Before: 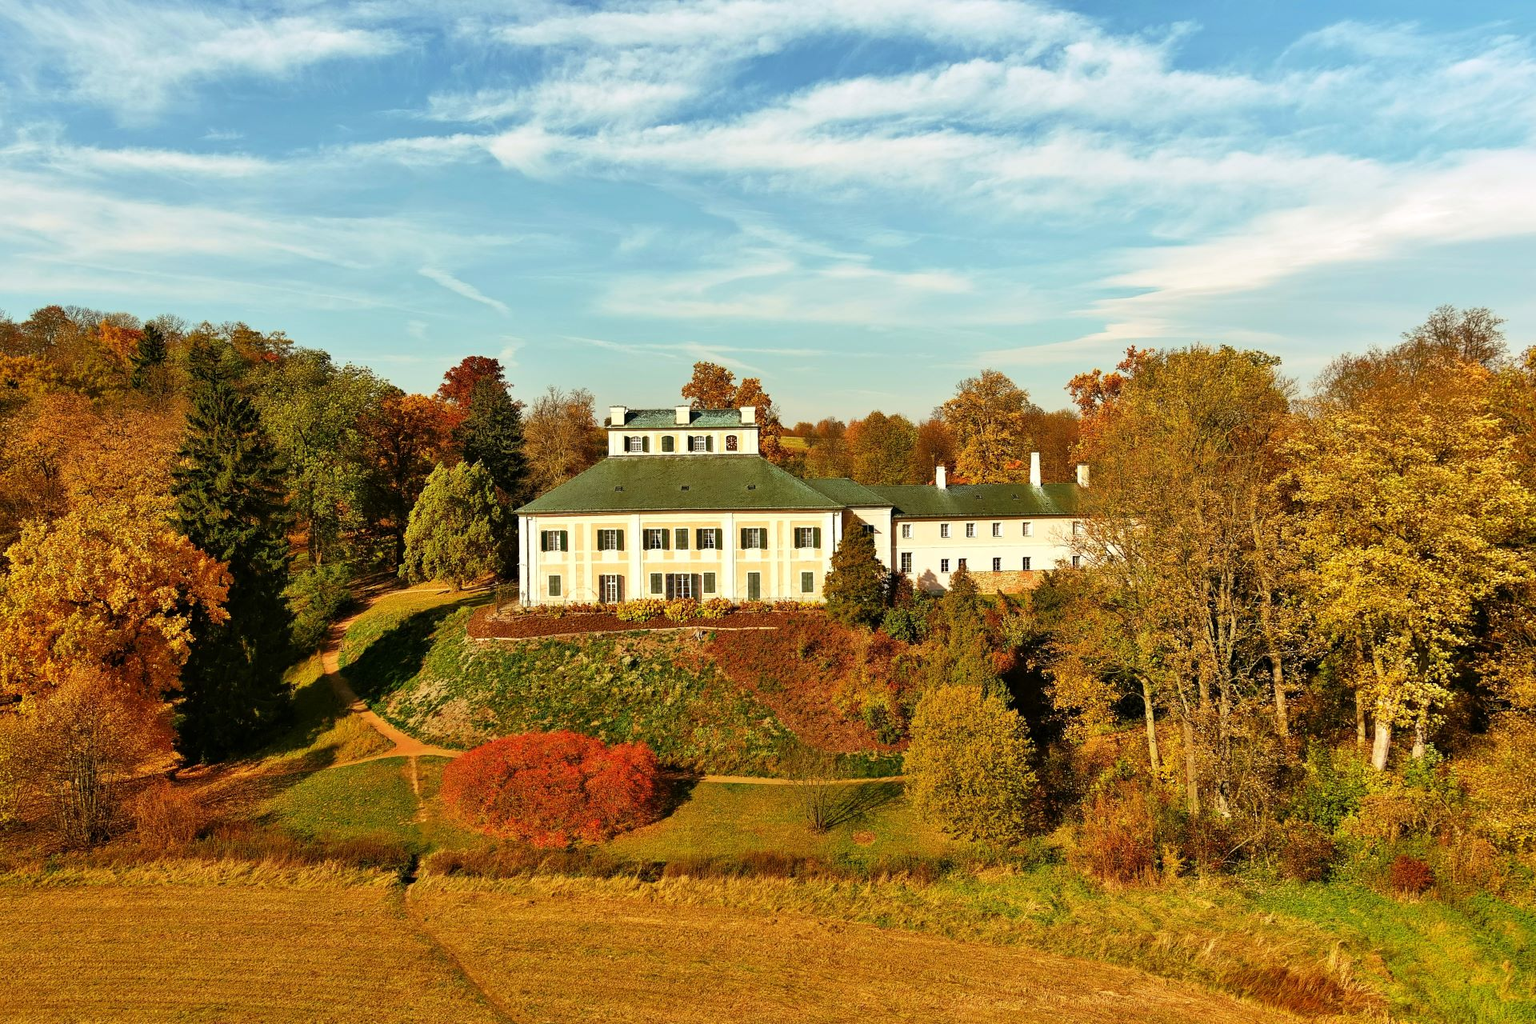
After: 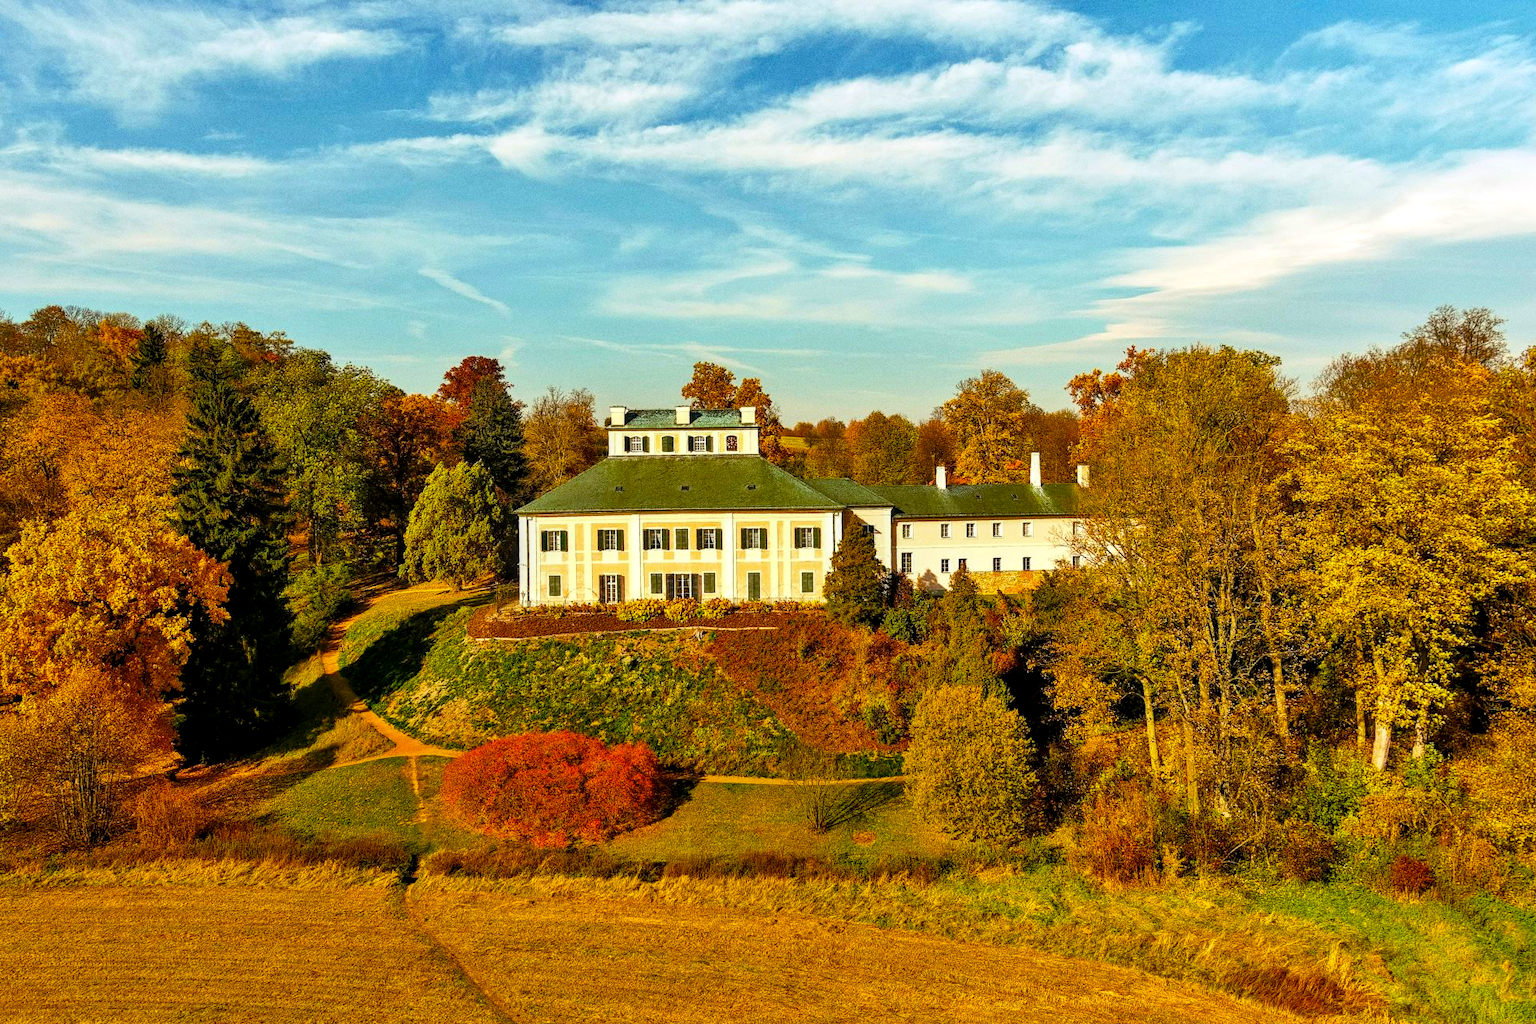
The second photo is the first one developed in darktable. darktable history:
local contrast: detail 130%
color balance rgb: perceptual saturation grading › global saturation 25%, global vibrance 20%
rotate and perspective: automatic cropping off
grain: on, module defaults
